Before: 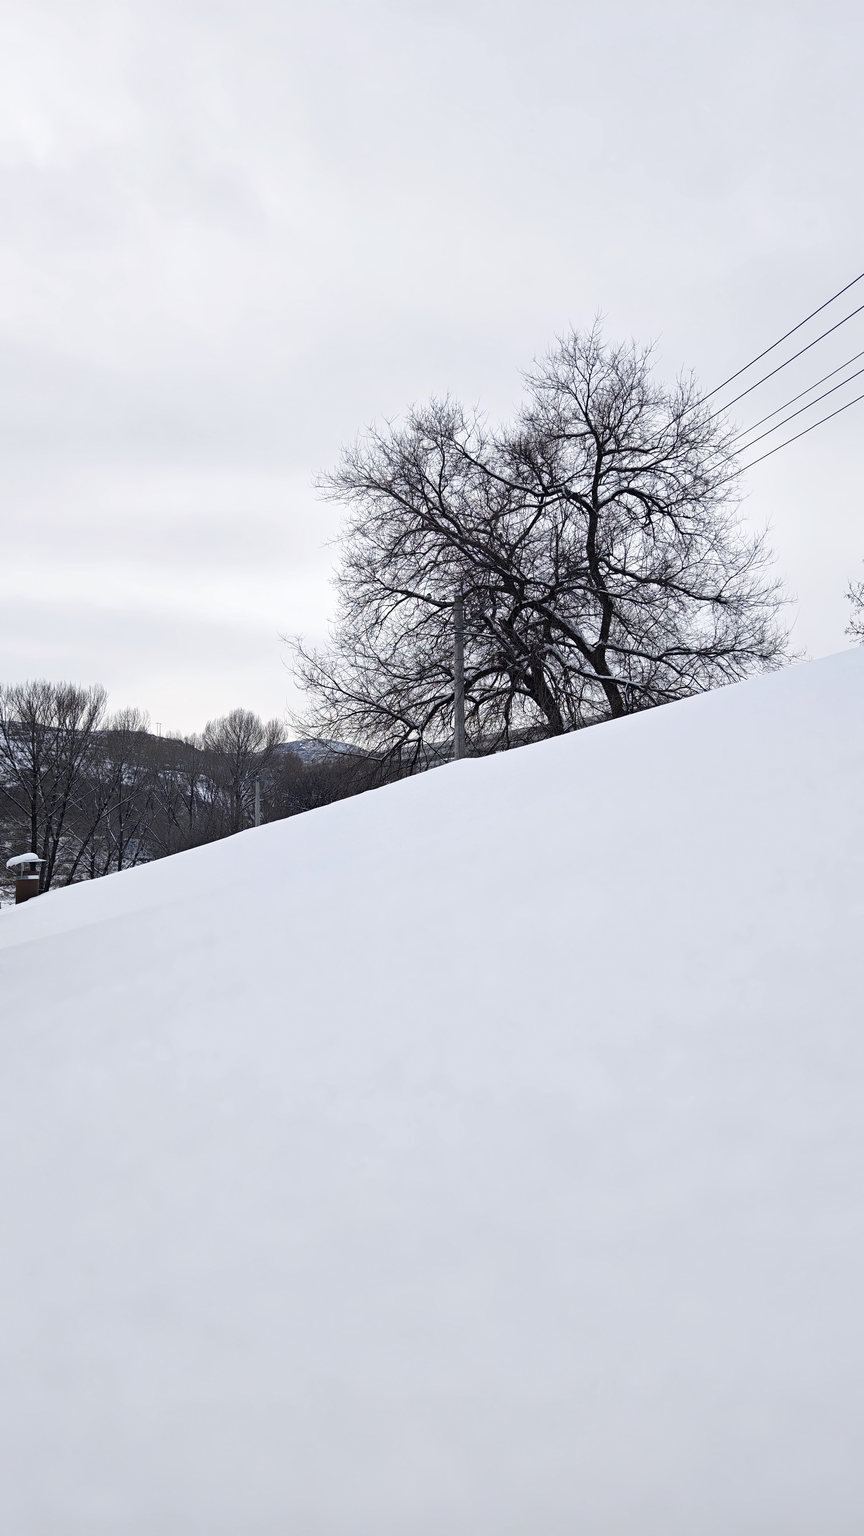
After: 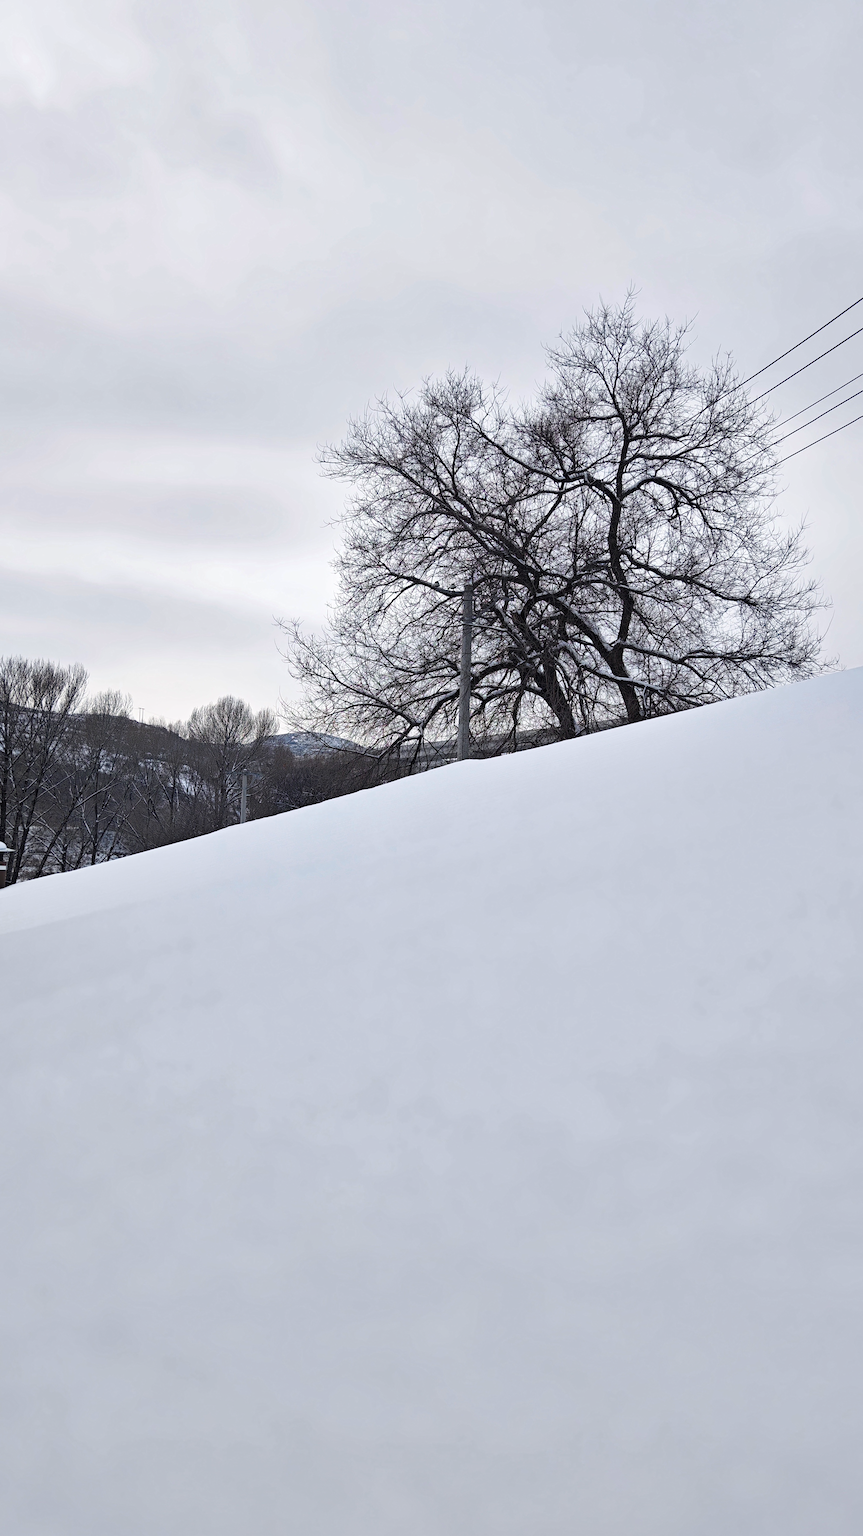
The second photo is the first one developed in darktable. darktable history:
crop and rotate: angle -2.38°
shadows and highlights: shadows 25, highlights -48, soften with gaussian
